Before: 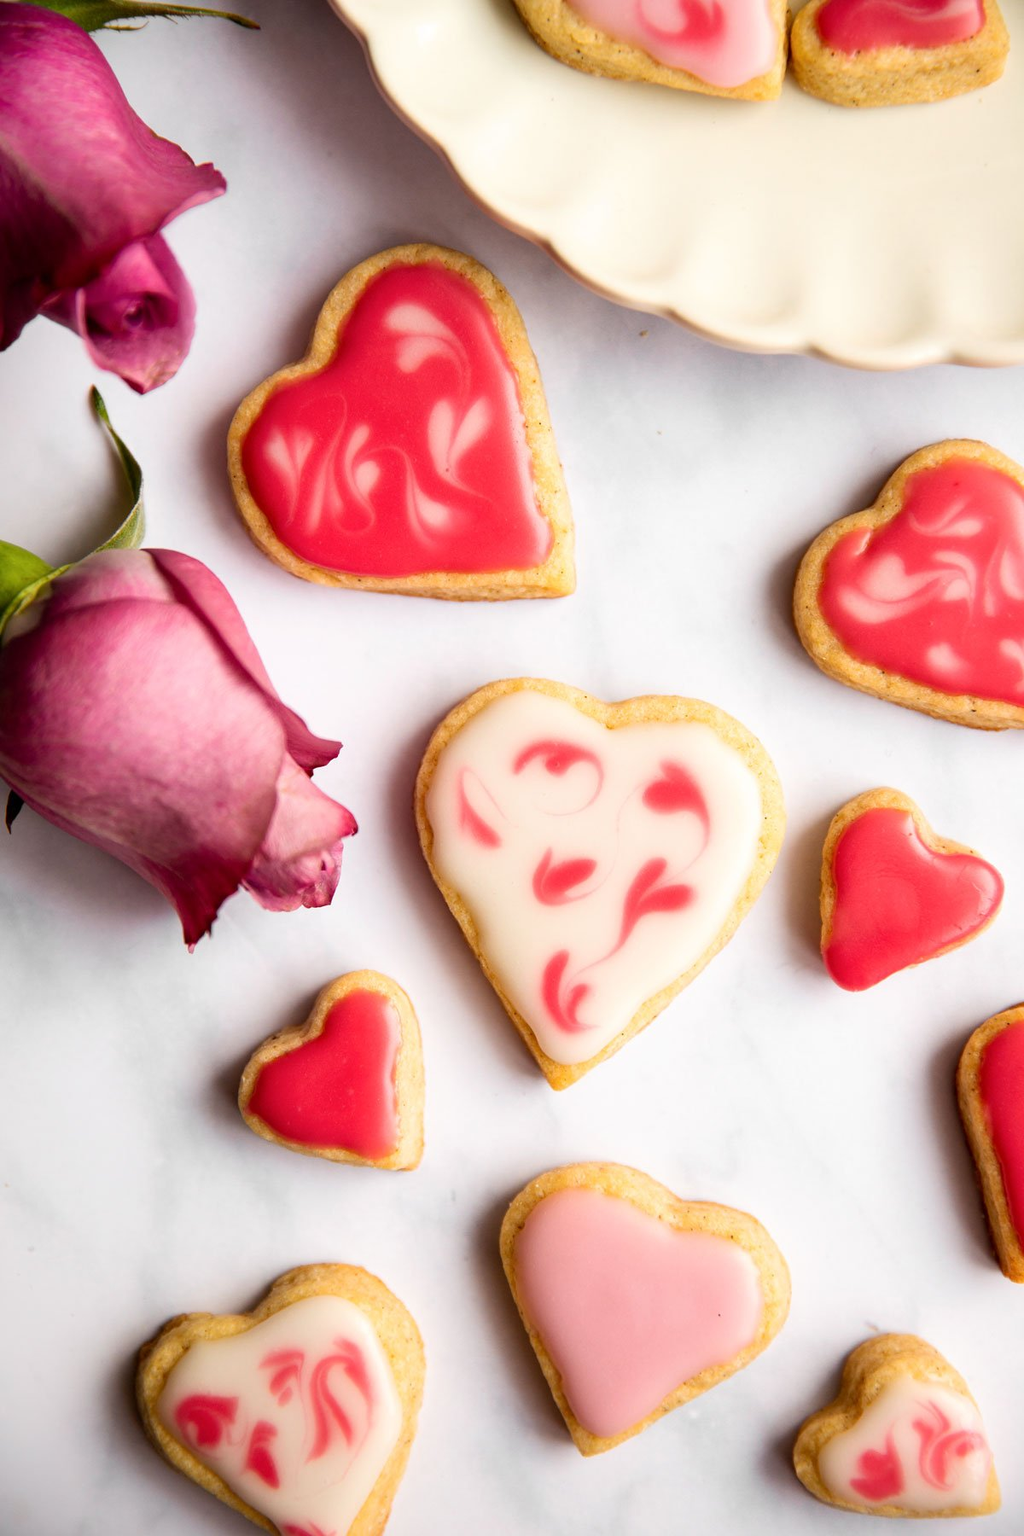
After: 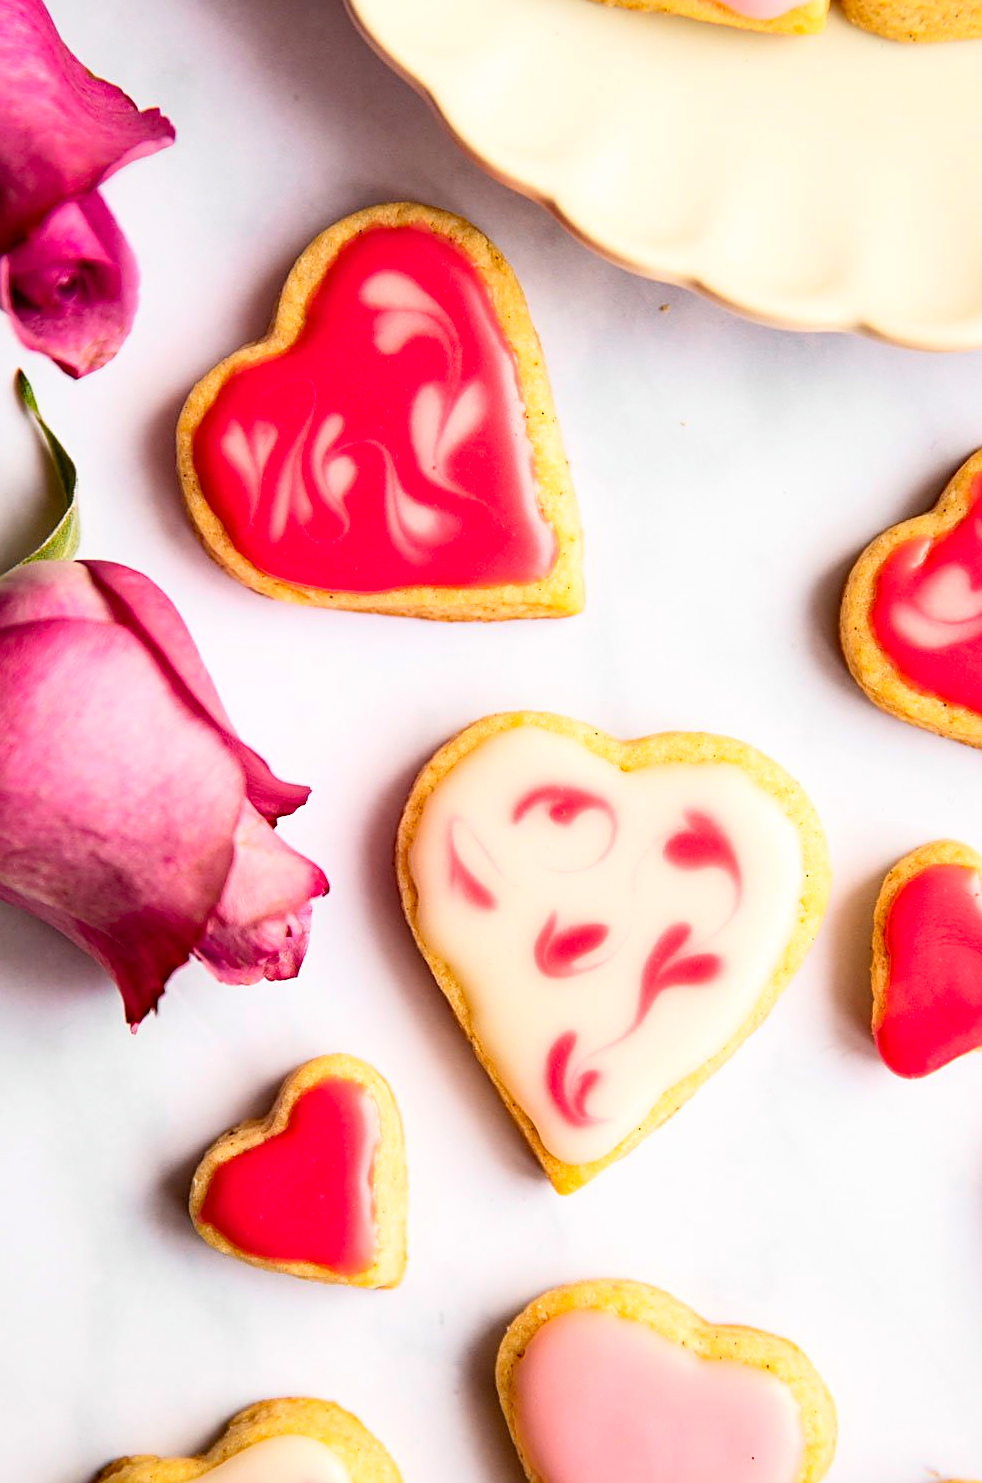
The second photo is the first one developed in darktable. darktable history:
sharpen: on, module defaults
haze removal: compatibility mode true, adaptive false
contrast brightness saturation: contrast 0.196, brightness 0.164, saturation 0.227
crop and rotate: left 7.508%, top 4.636%, right 10.583%, bottom 12.938%
